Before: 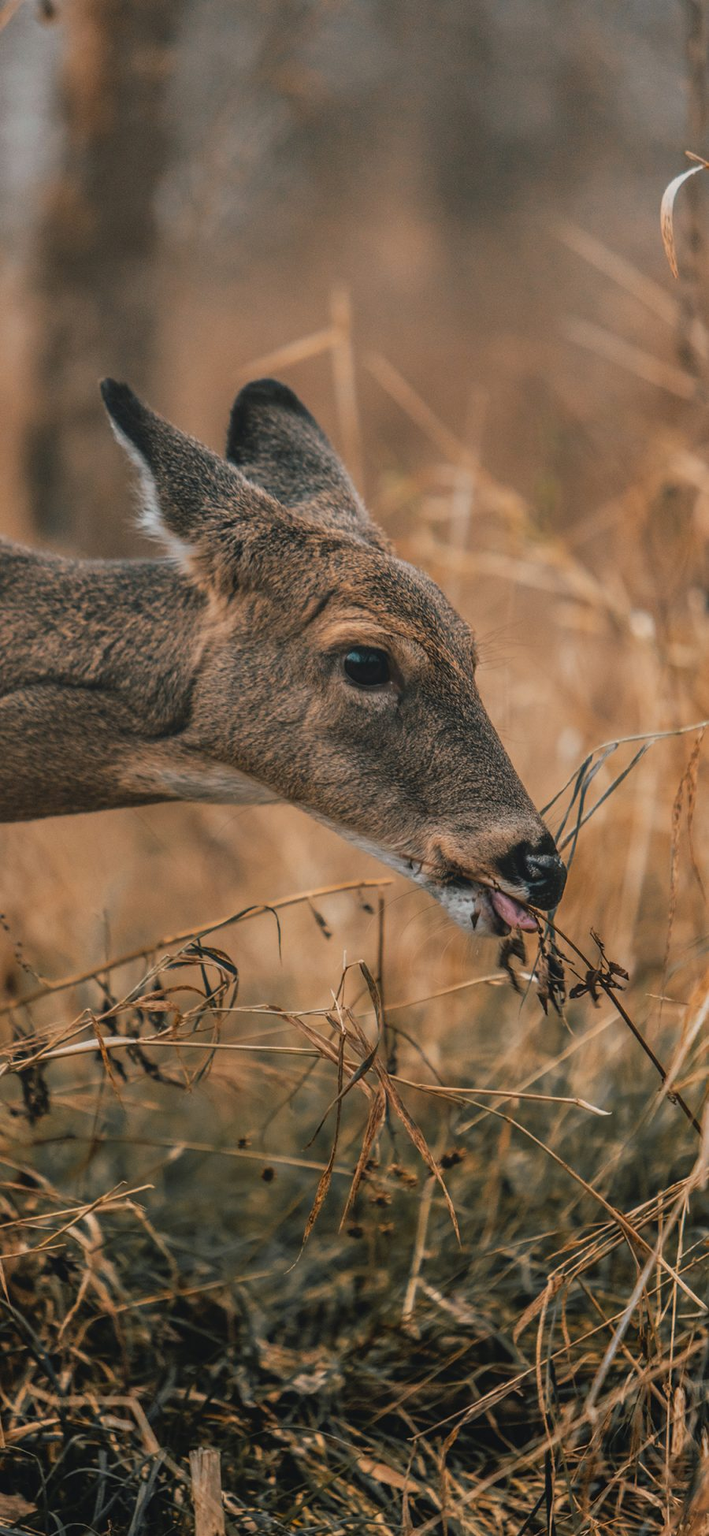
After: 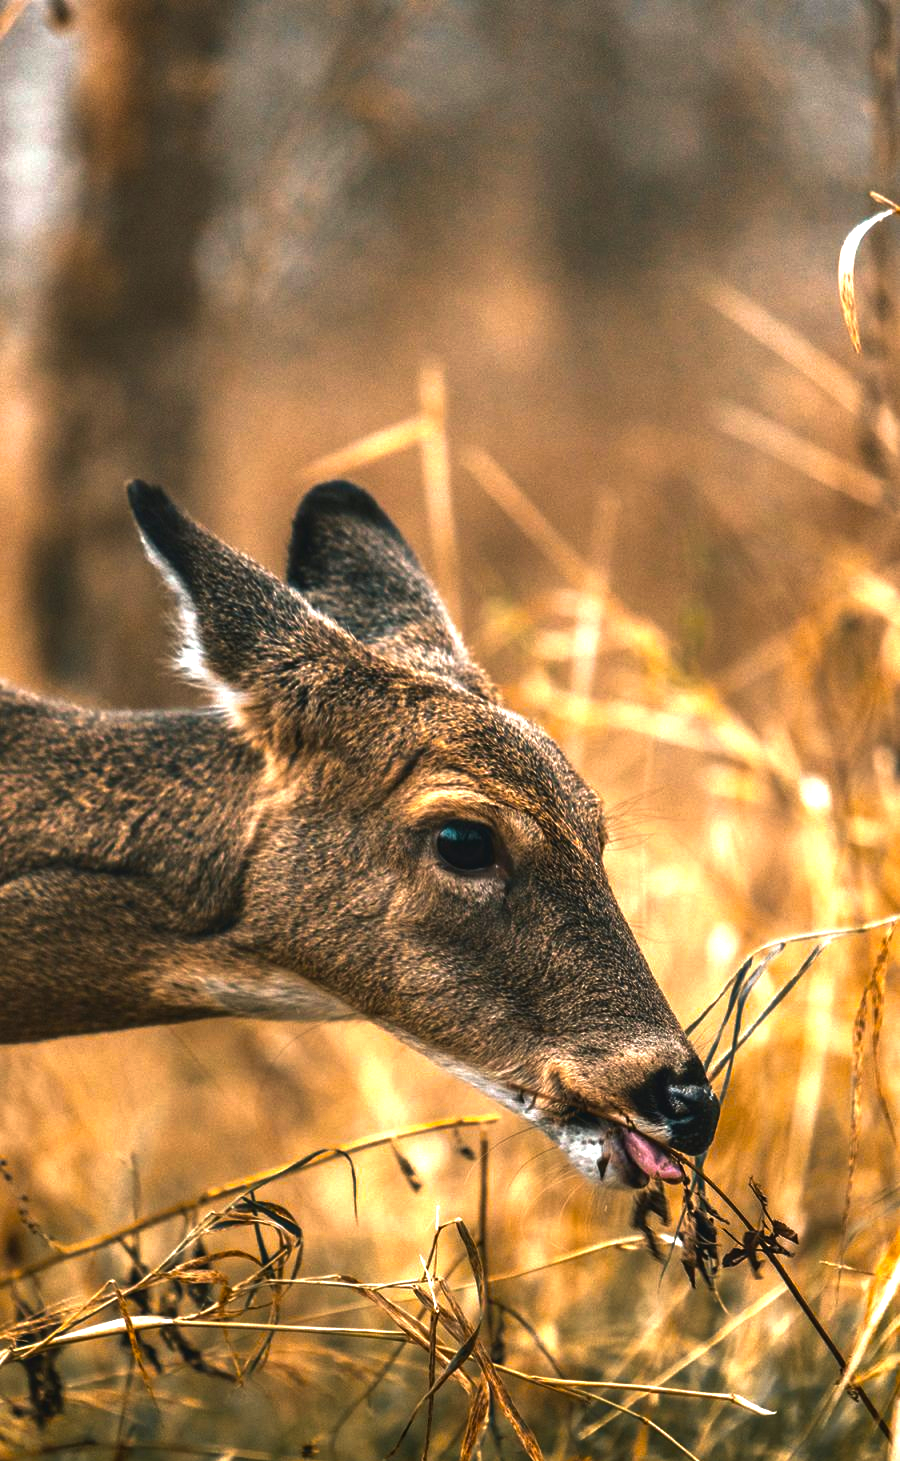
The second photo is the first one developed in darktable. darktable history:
color balance rgb: perceptual saturation grading › global saturation 38.969%, perceptual brilliance grading › highlights 74.691%, perceptual brilliance grading › shadows -29.739%
crop: bottom 24.99%
velvia: on, module defaults
